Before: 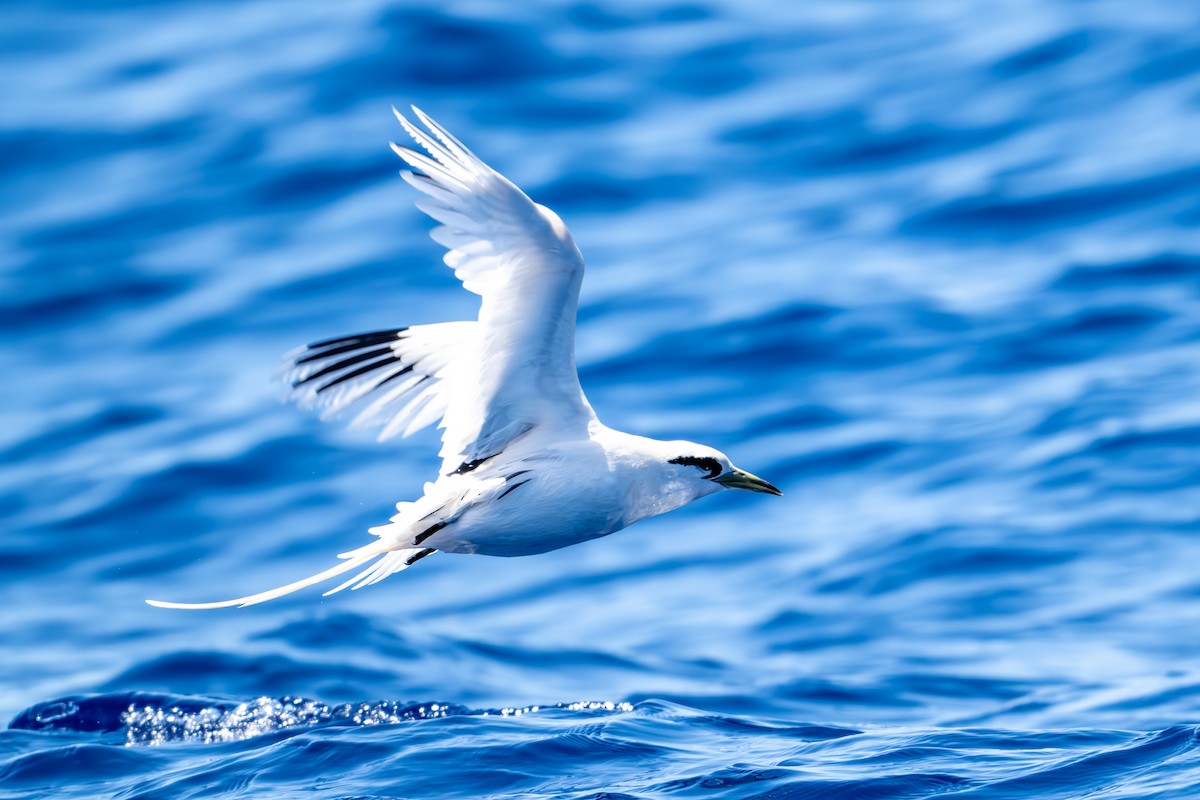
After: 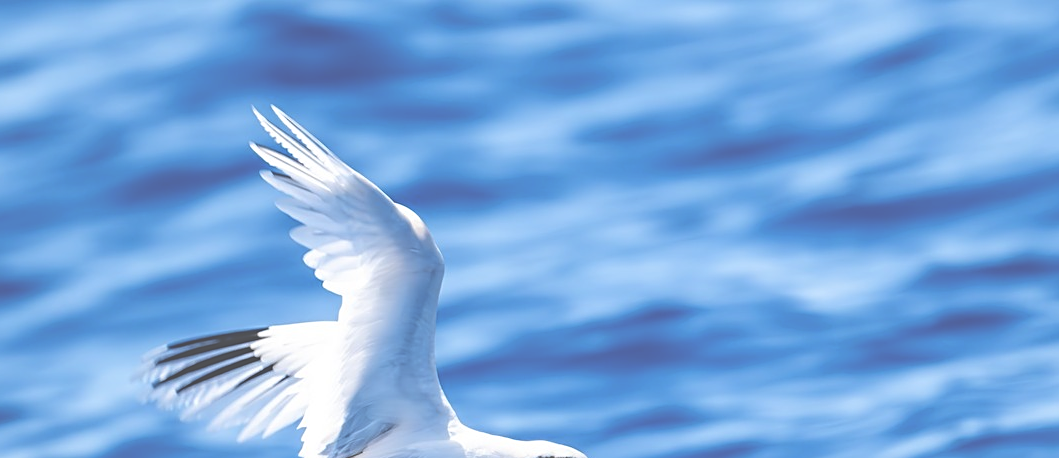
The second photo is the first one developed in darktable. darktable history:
exposure: black level correction -0.087, compensate highlight preservation false
sharpen: amount 0.498
crop and rotate: left 11.733%, bottom 42.744%
